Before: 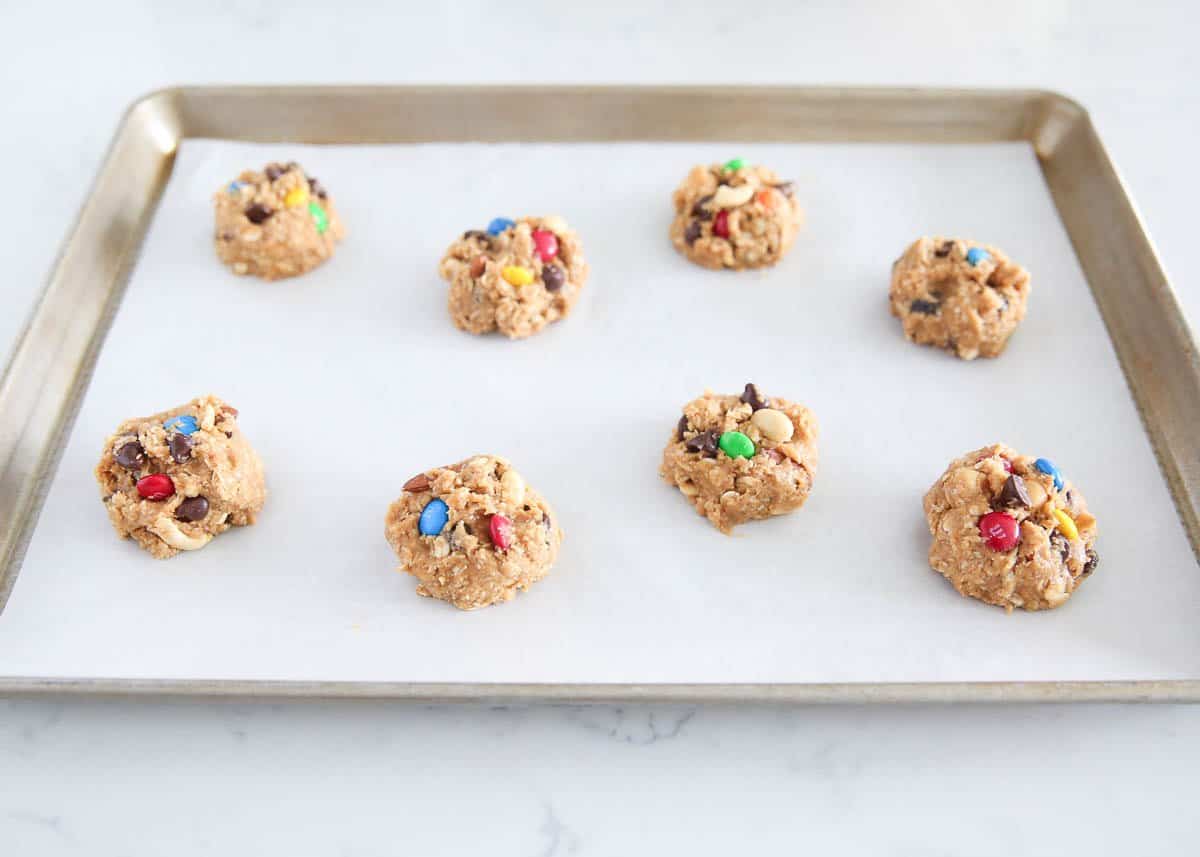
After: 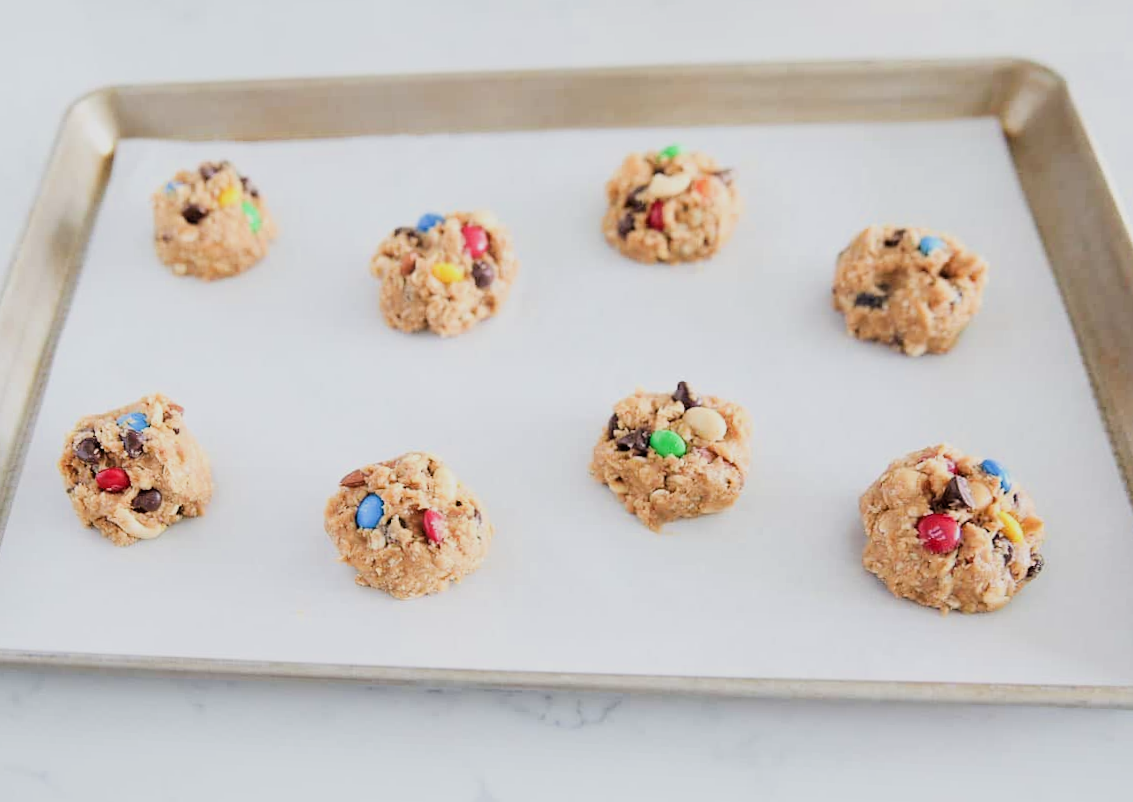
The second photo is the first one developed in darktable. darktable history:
filmic rgb: black relative exposure -5 EV, hardness 2.88, contrast 1.2
rotate and perspective: rotation 0.062°, lens shift (vertical) 0.115, lens shift (horizontal) -0.133, crop left 0.047, crop right 0.94, crop top 0.061, crop bottom 0.94
